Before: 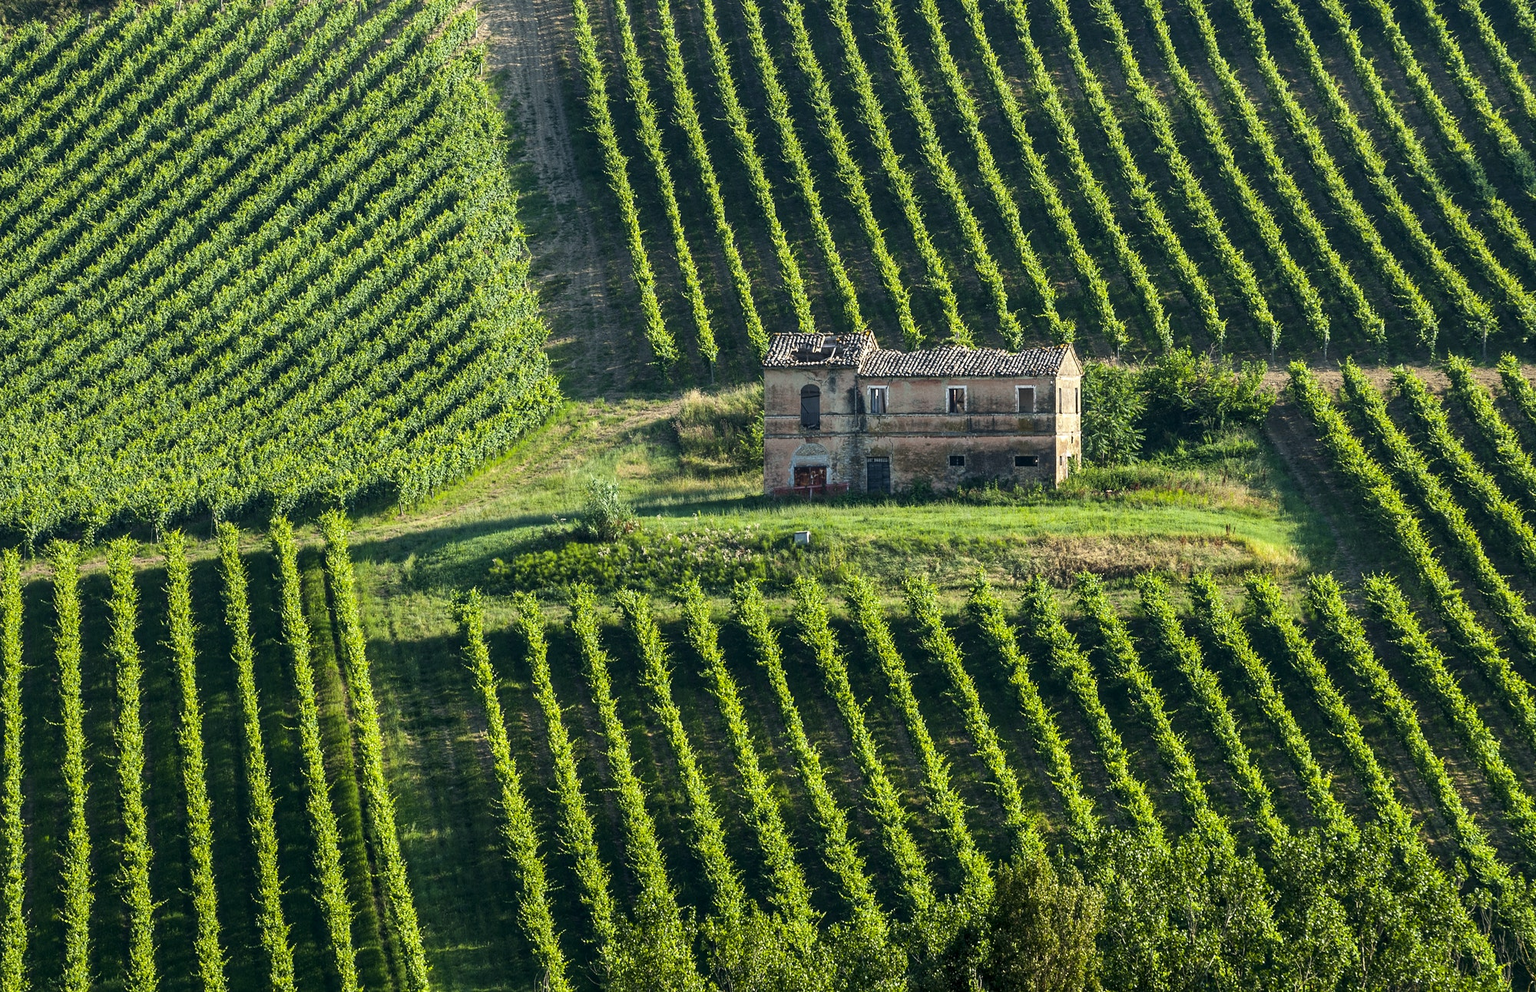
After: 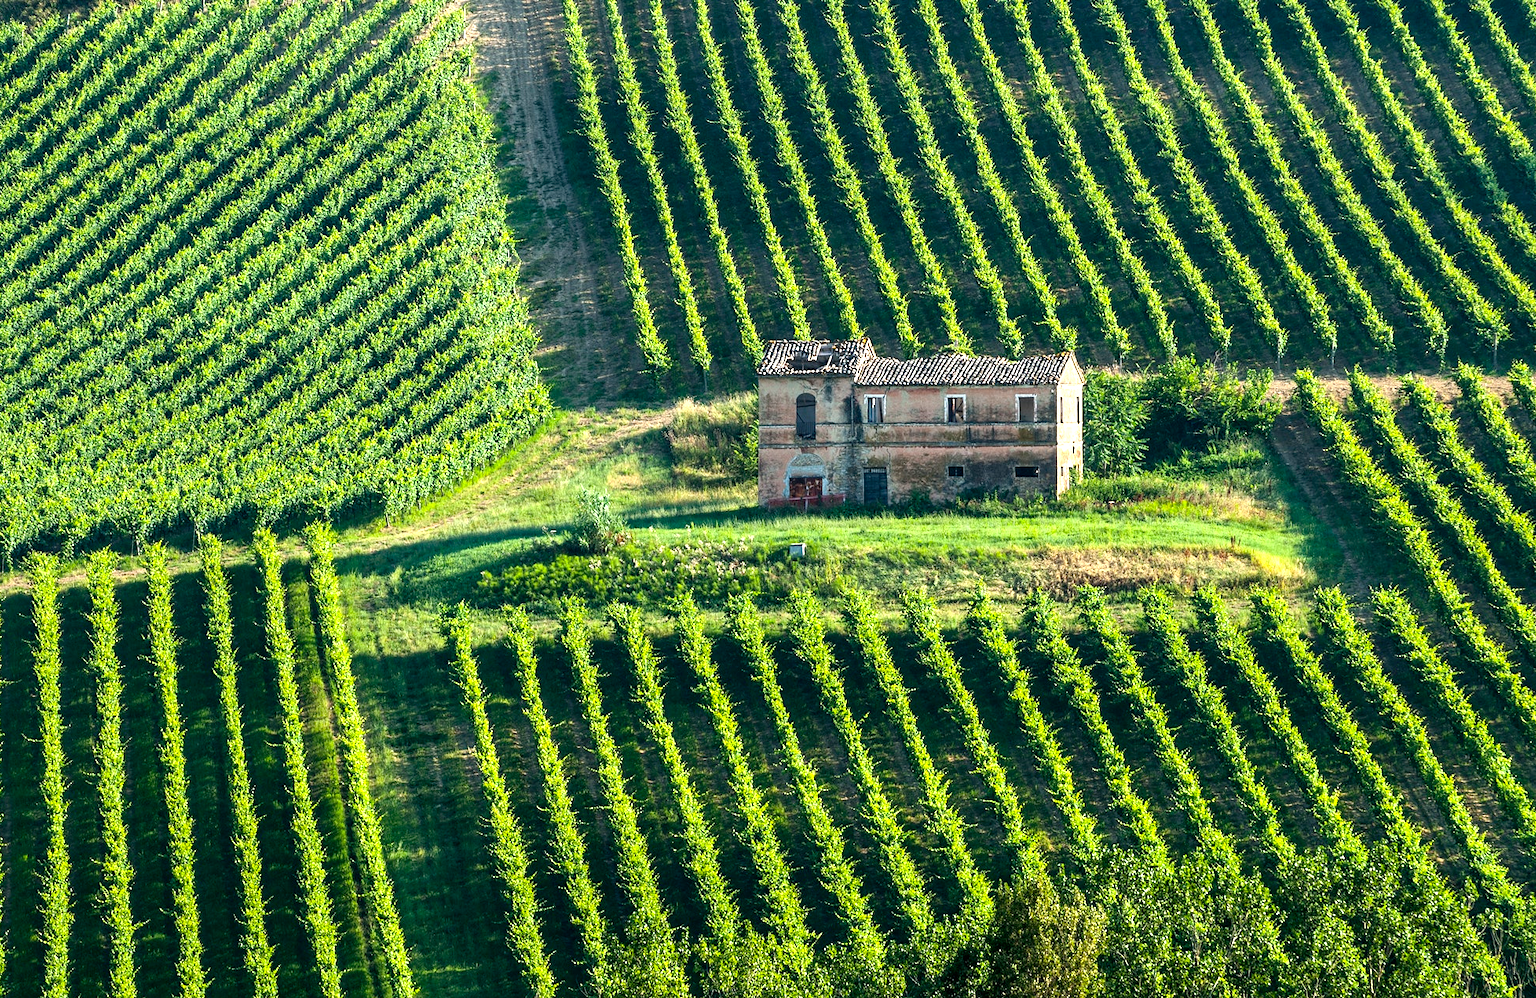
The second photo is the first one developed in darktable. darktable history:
exposure: black level correction 0, exposure 0.691 EV, compensate exposure bias true, compensate highlight preservation false
crop and rotate: left 1.481%, right 0.691%, bottom 1.549%
